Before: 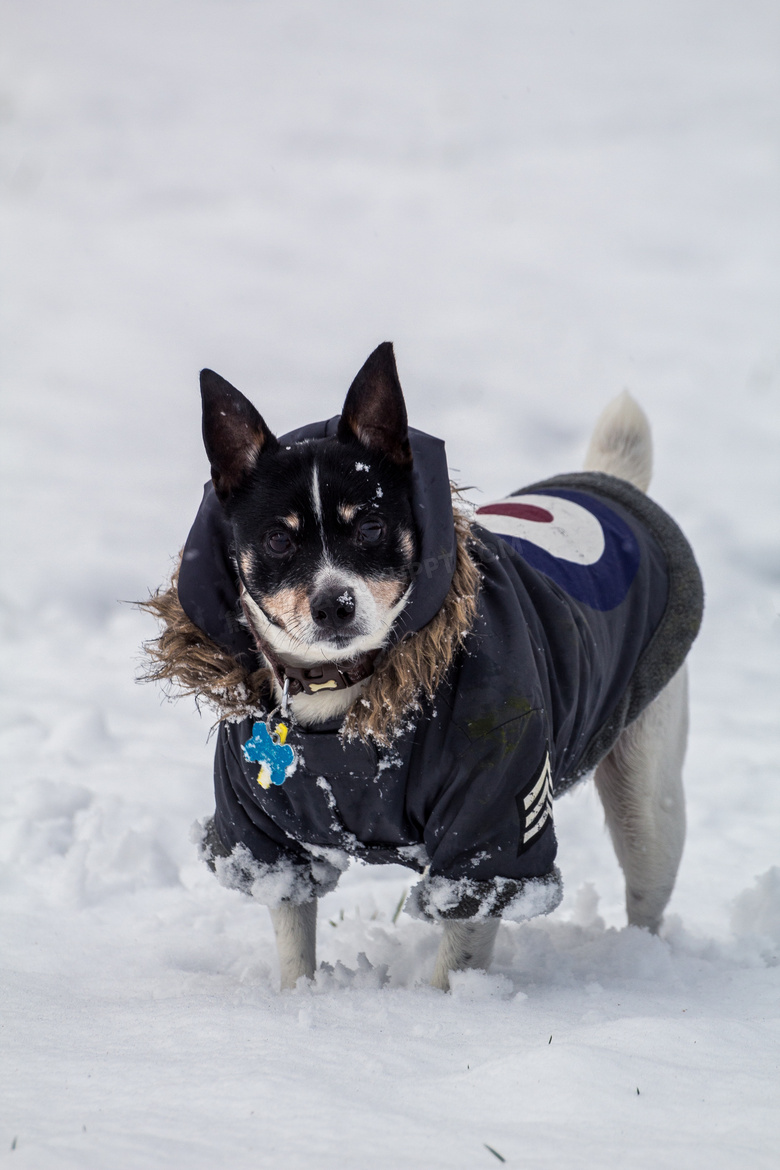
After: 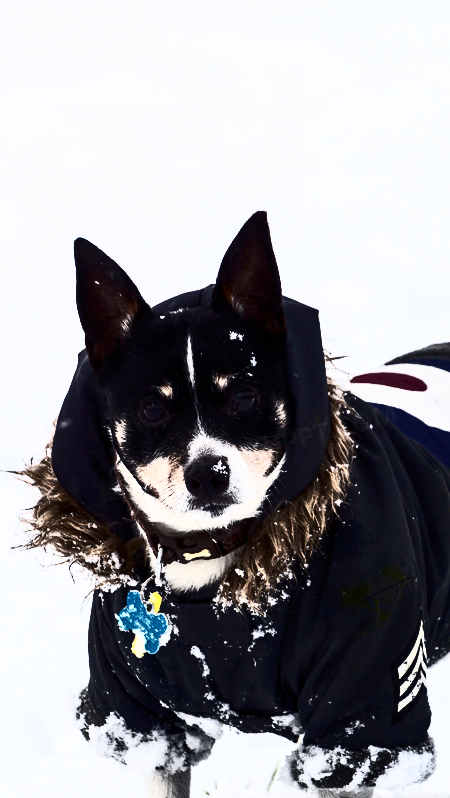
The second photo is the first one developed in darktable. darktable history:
crop: left 16.202%, top 11.208%, right 26.045%, bottom 20.557%
contrast brightness saturation: contrast 0.93, brightness 0.2
